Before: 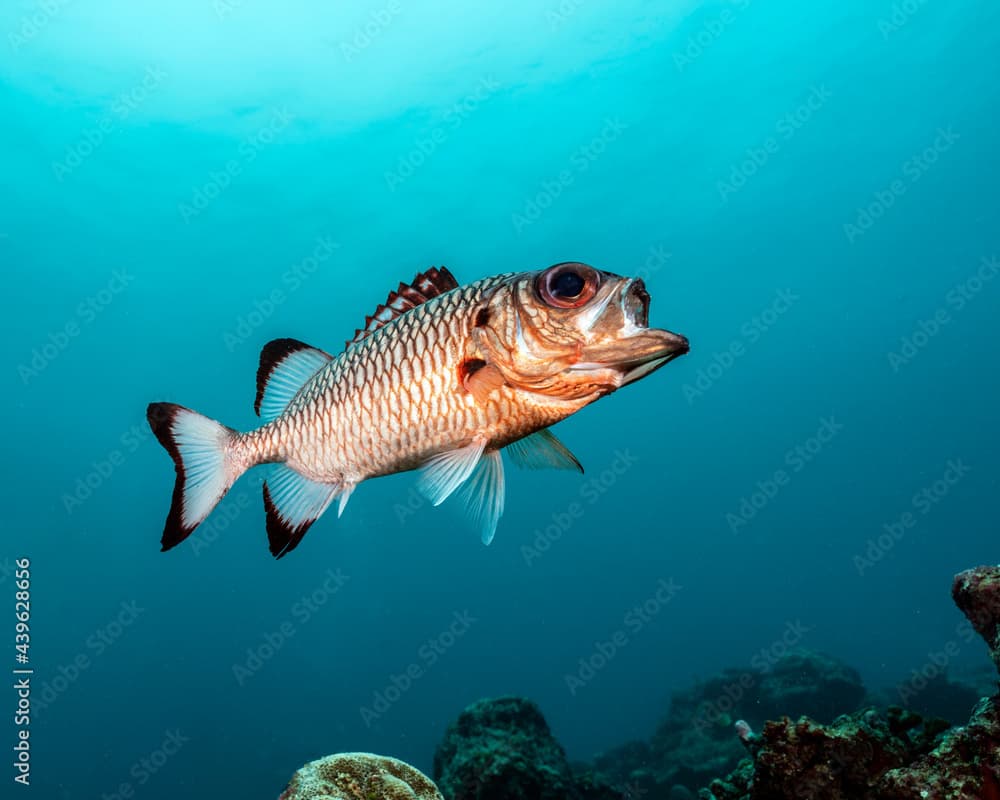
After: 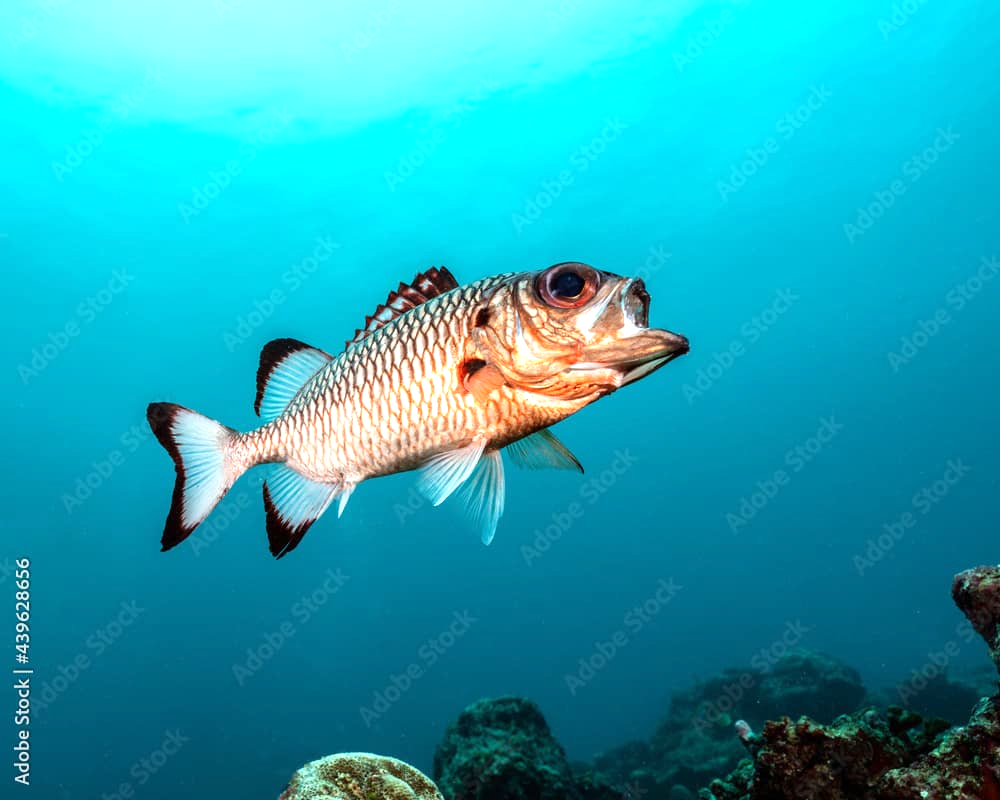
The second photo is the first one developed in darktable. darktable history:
exposure: exposure 0.6 EV, compensate highlight preservation false
